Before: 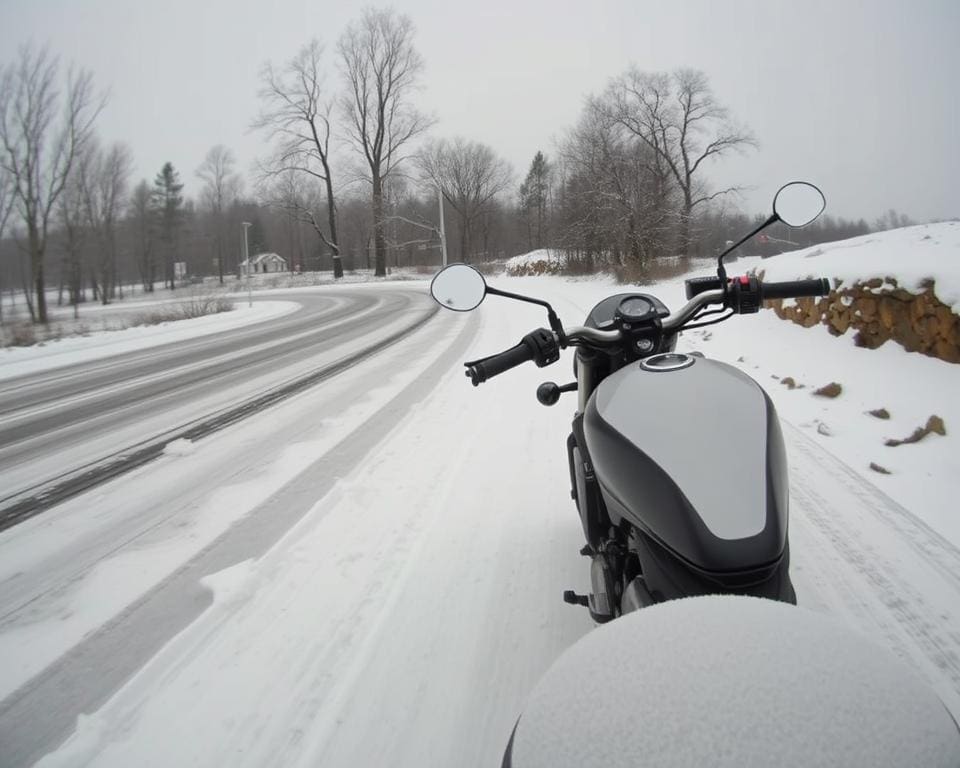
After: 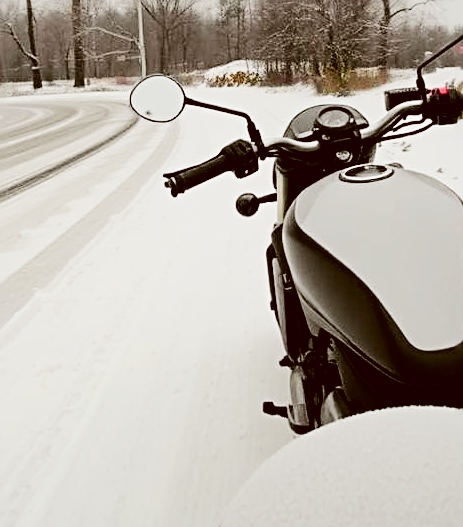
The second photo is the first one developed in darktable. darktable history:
exposure: black level correction 0, exposure 0.5 EV, compensate highlight preservation false
tone curve: curves: ch0 [(0, 0.015) (0.037, 0.032) (0.131, 0.113) (0.275, 0.26) (0.497, 0.531) (0.617, 0.663) (0.704, 0.748) (0.813, 0.842) (0.911, 0.931) (0.997, 1)]; ch1 [(0, 0) (0.301, 0.3) (0.444, 0.438) (0.493, 0.494) (0.501, 0.499) (0.534, 0.543) (0.582, 0.605) (0.658, 0.687) (0.746, 0.79) (1, 1)]; ch2 [(0, 0) (0.246, 0.234) (0.36, 0.356) (0.415, 0.426) (0.476, 0.492) (0.502, 0.499) (0.525, 0.513) (0.533, 0.534) (0.586, 0.598) (0.634, 0.643) (0.706, 0.717) (0.853, 0.83) (1, 0.951)], color space Lab, independent channels, preserve colors none
crop: left 31.379%, top 24.658%, right 20.326%, bottom 6.628%
color correction: highlights a* -0.482, highlights b* 0.161, shadows a* 4.66, shadows b* 20.72
filmic rgb: black relative exposure -5 EV, hardness 2.88, contrast 1.3, highlights saturation mix -30%
sharpen: radius 3.119
color balance rgb: shadows lift › chroma 3%, shadows lift › hue 280.8°, power › hue 330°, highlights gain › chroma 3%, highlights gain › hue 75.6°, global offset › luminance -1%, perceptual saturation grading › global saturation 20%, perceptual saturation grading › highlights -25%, perceptual saturation grading › shadows 50%, global vibrance 20%
